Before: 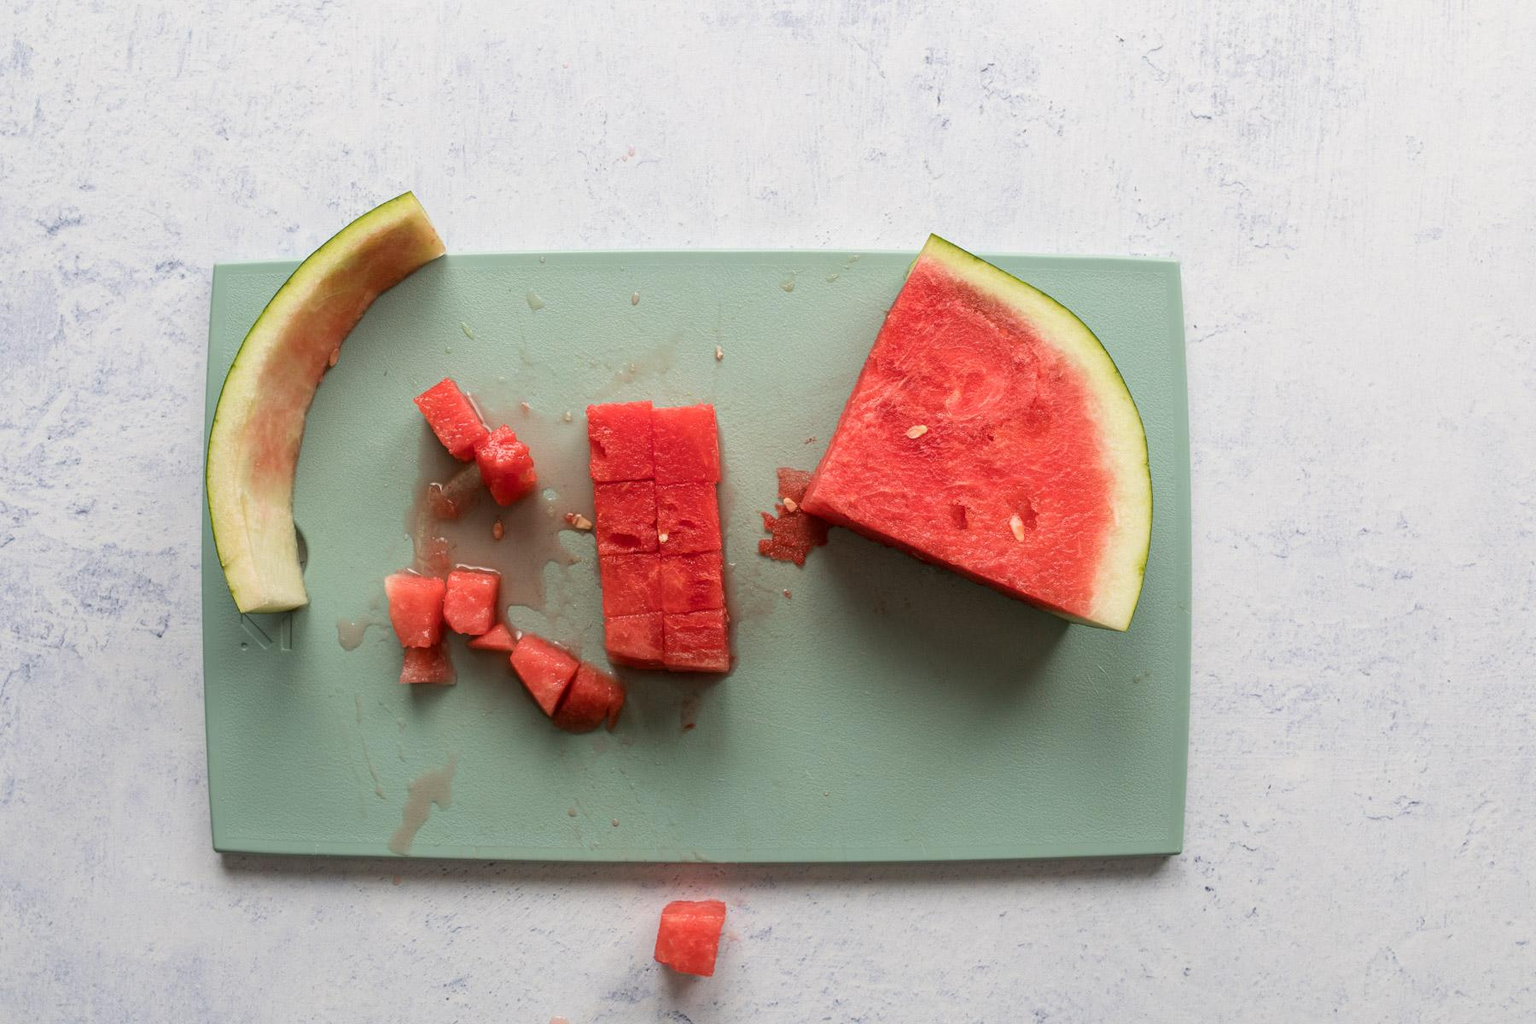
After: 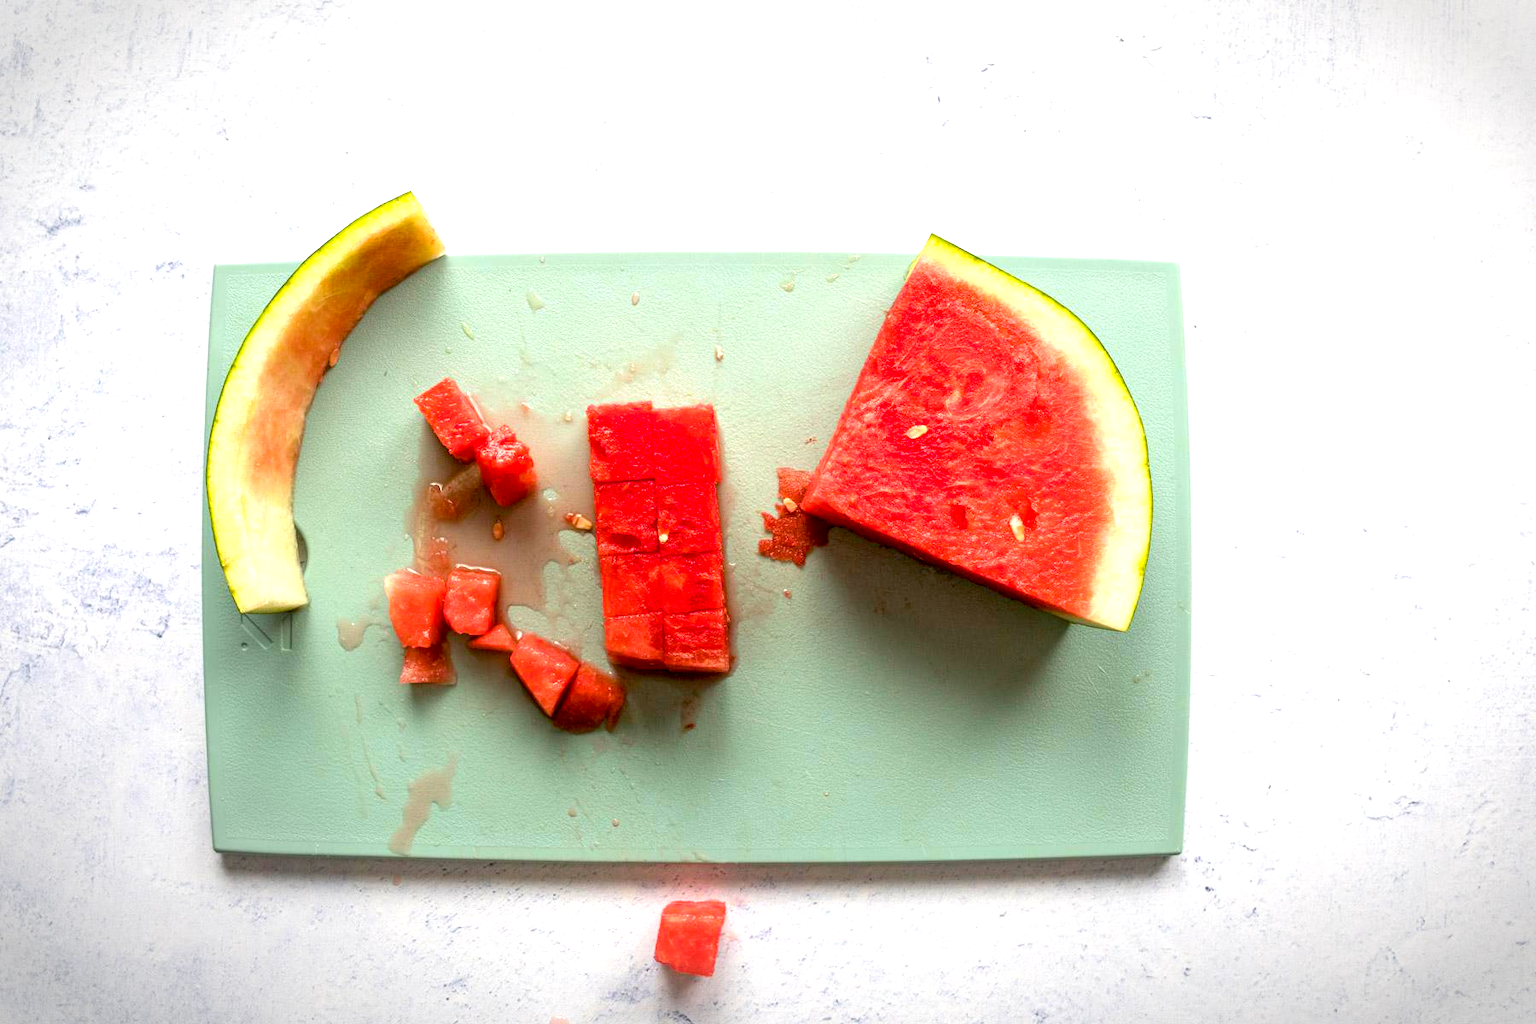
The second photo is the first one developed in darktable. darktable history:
vignetting: automatic ratio true
exposure: black level correction 0.008, exposure 0.979 EV, compensate highlight preservation false
color balance rgb: perceptual saturation grading › global saturation 20%, global vibrance 20%
